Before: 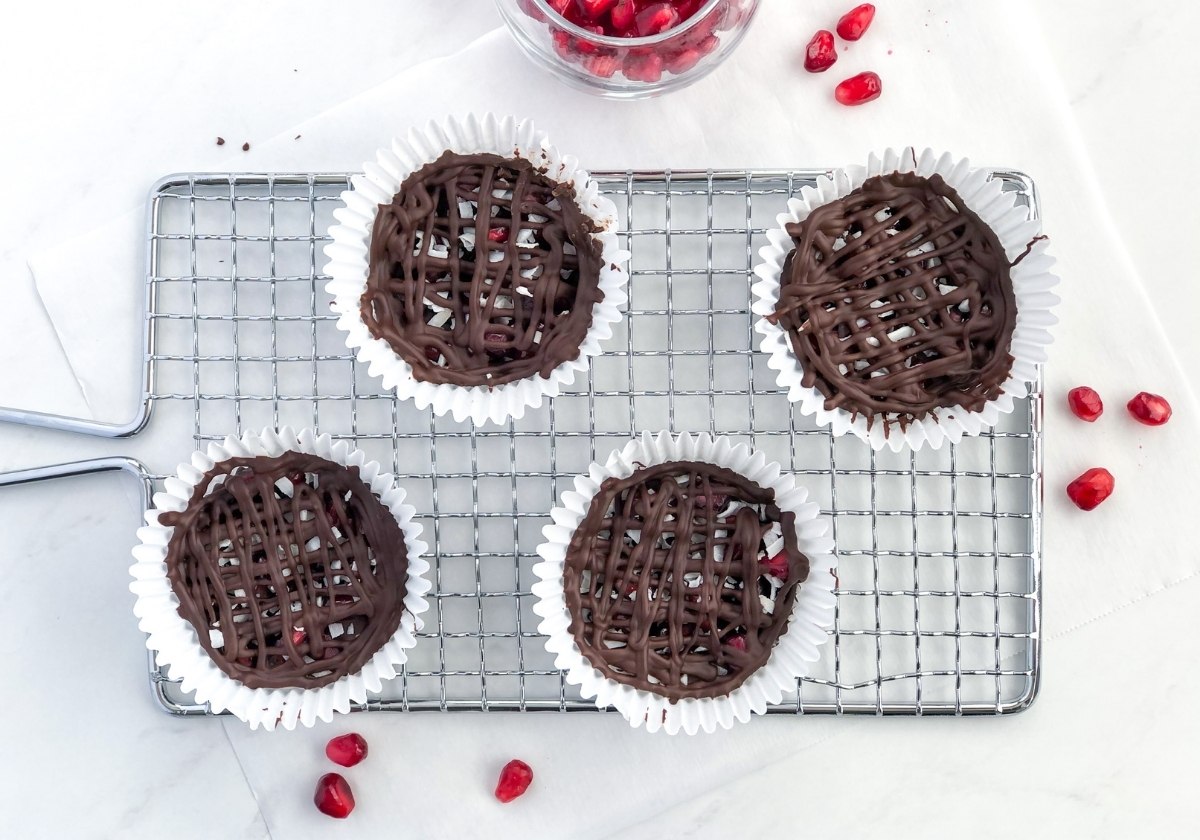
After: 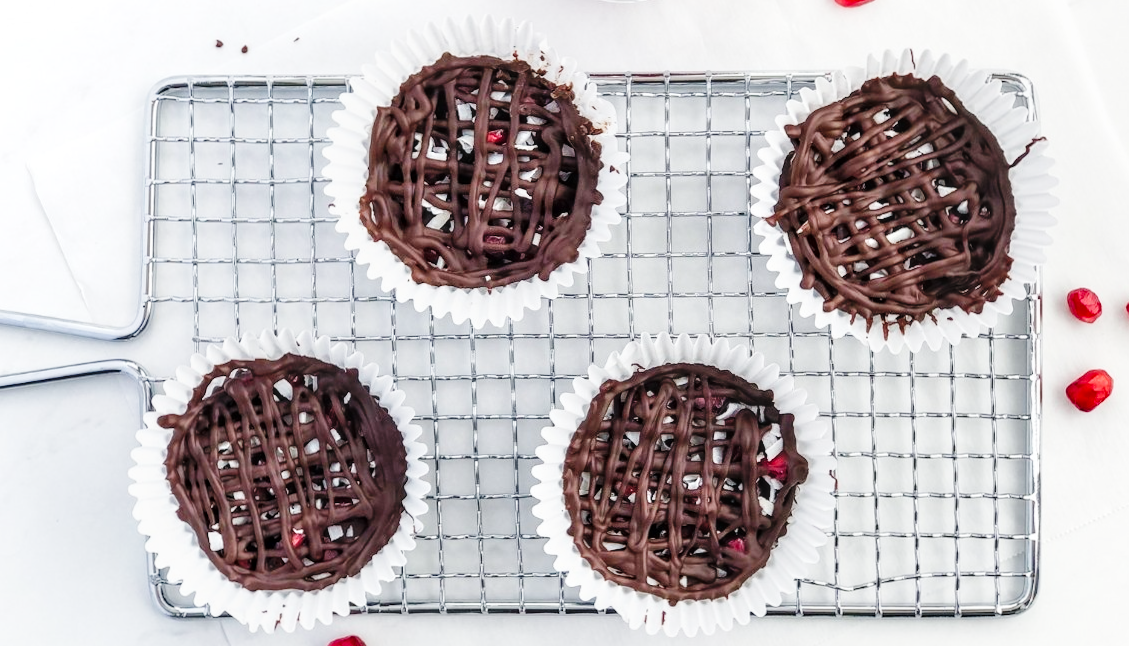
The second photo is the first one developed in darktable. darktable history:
base curve: curves: ch0 [(0, 0) (0.036, 0.025) (0.121, 0.166) (0.206, 0.329) (0.605, 0.79) (1, 1)], preserve colors none
local contrast: on, module defaults
crop and rotate: angle 0.071°, top 11.716%, right 5.706%, bottom 11.208%
